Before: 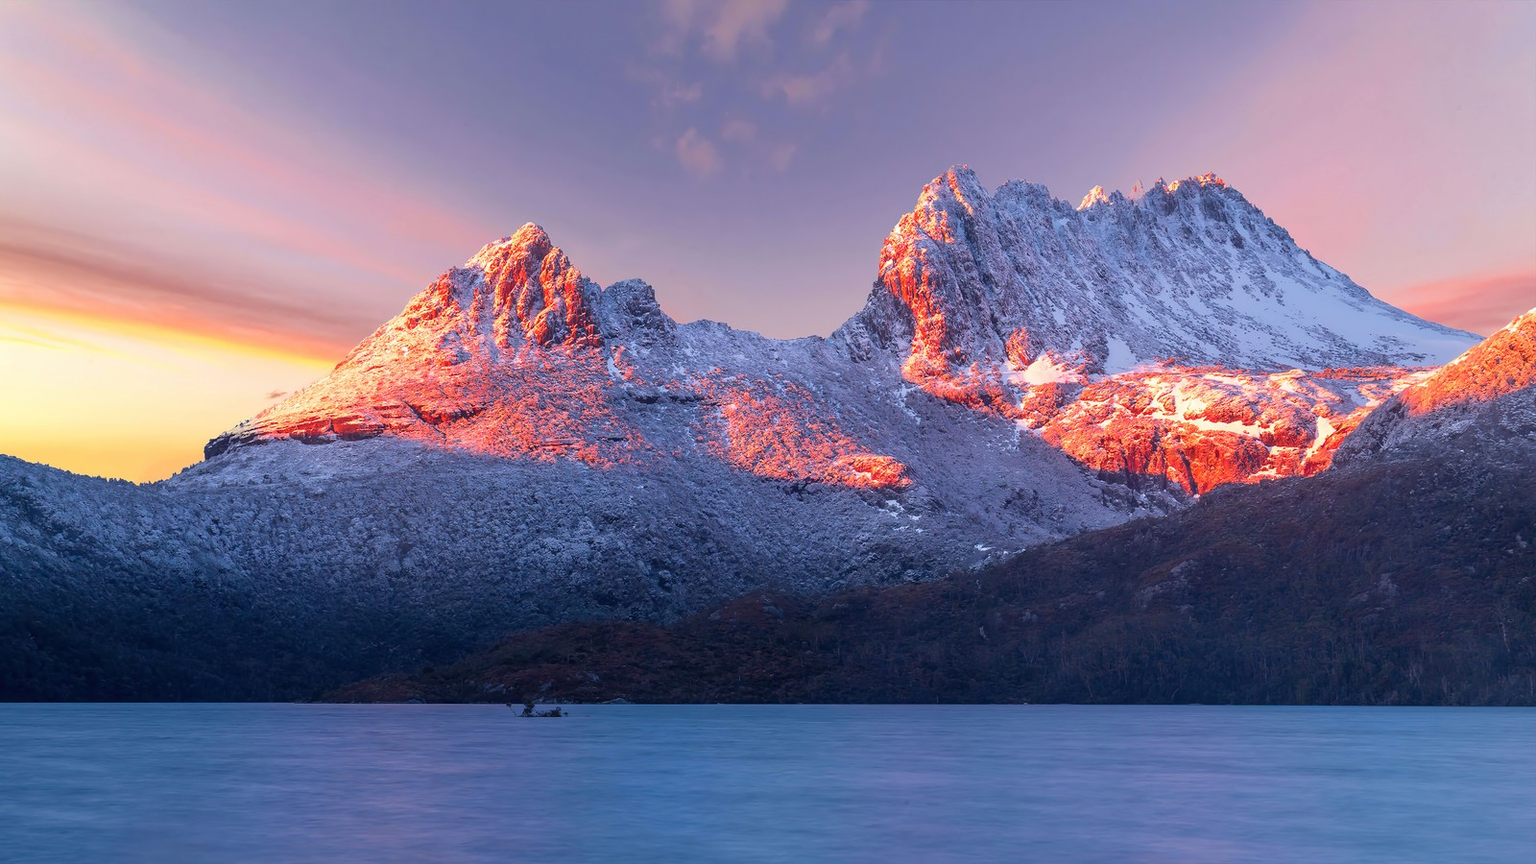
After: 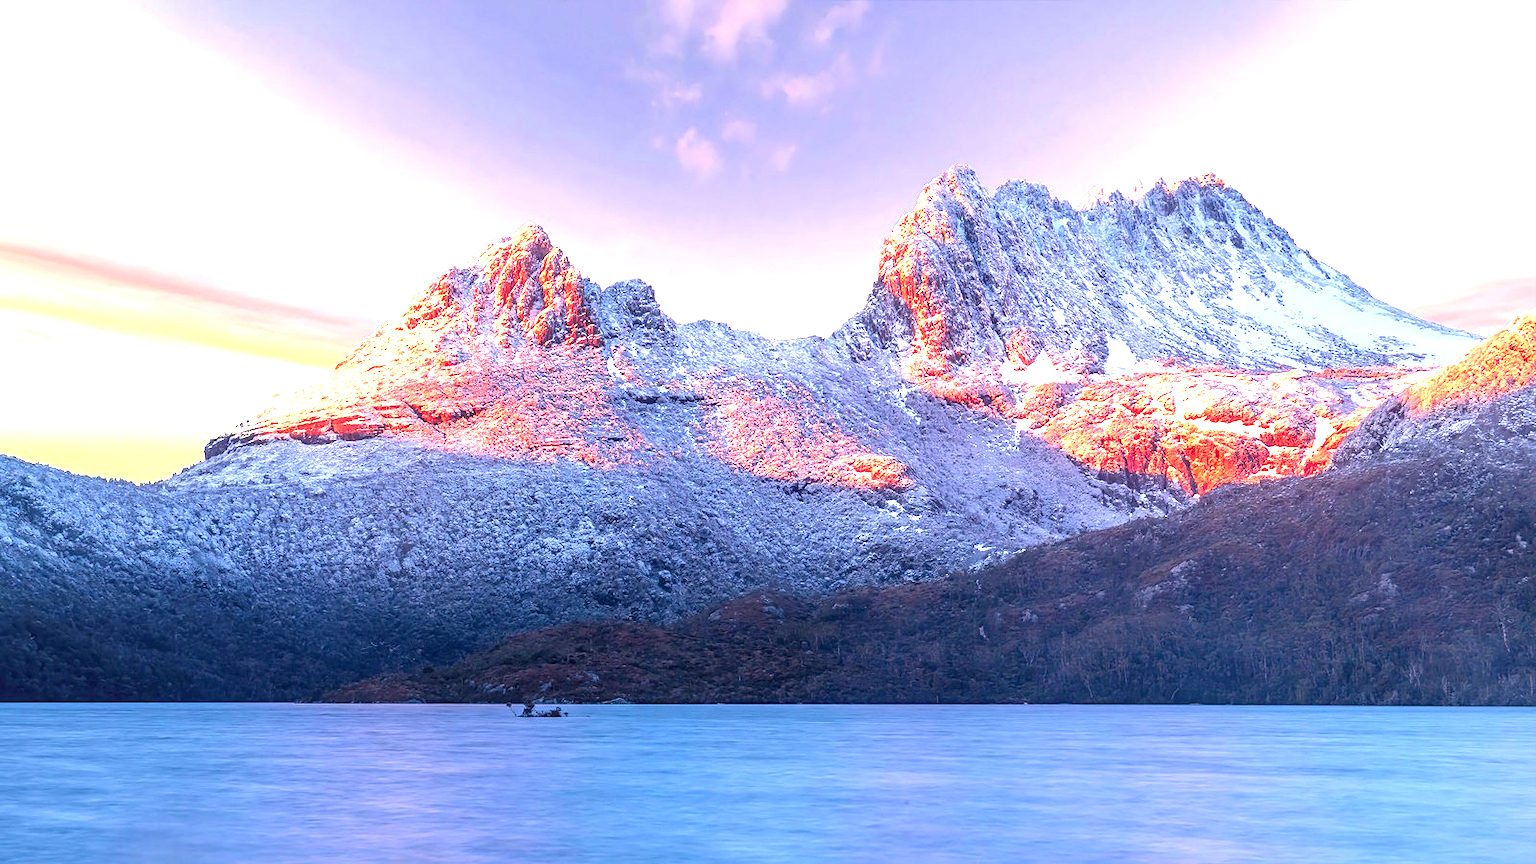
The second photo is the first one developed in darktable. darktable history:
sharpen: amount 0.207
local contrast: detail 130%
exposure: exposure 1.516 EV, compensate highlight preservation false
